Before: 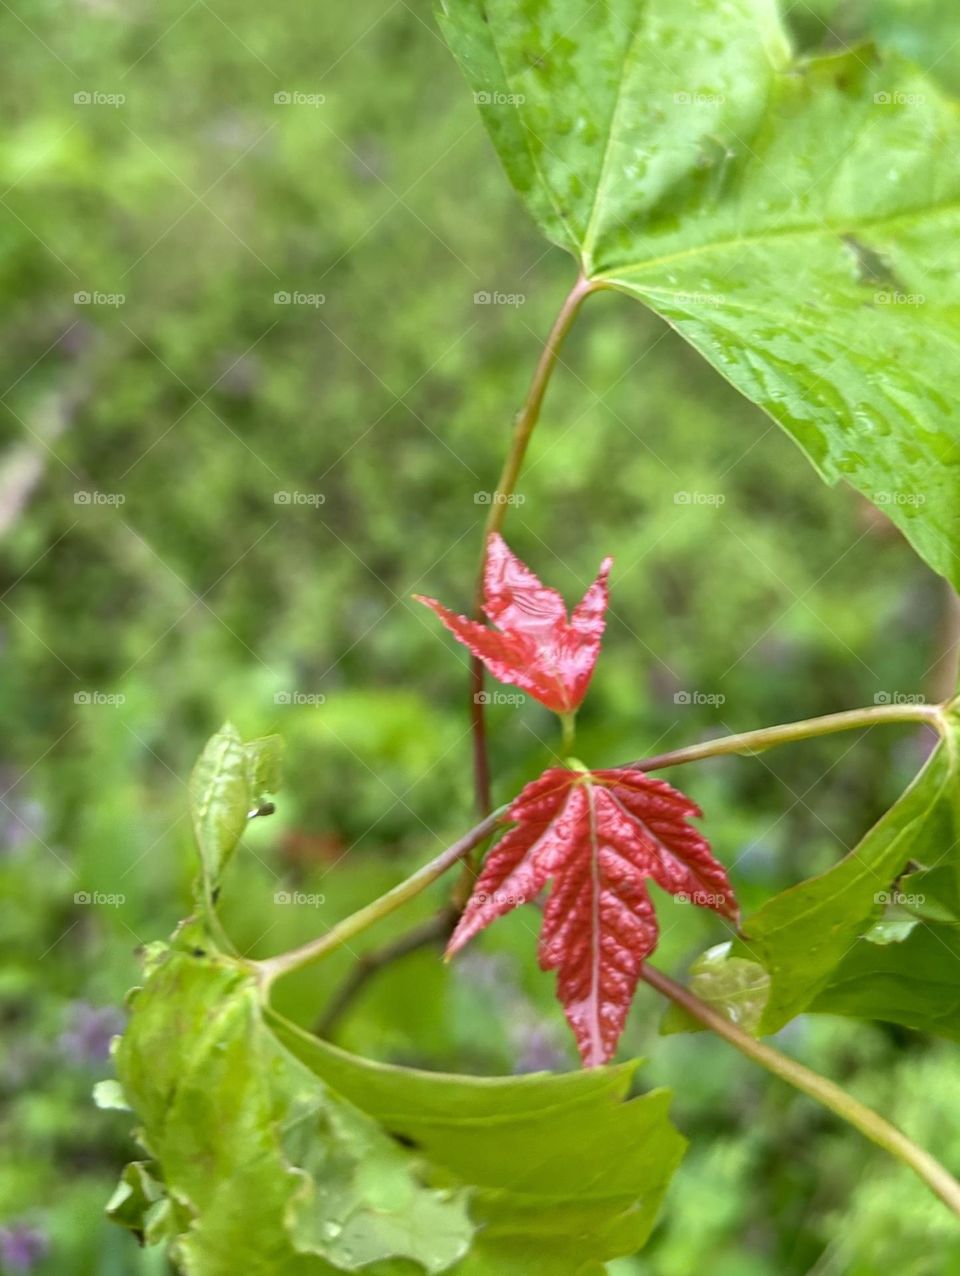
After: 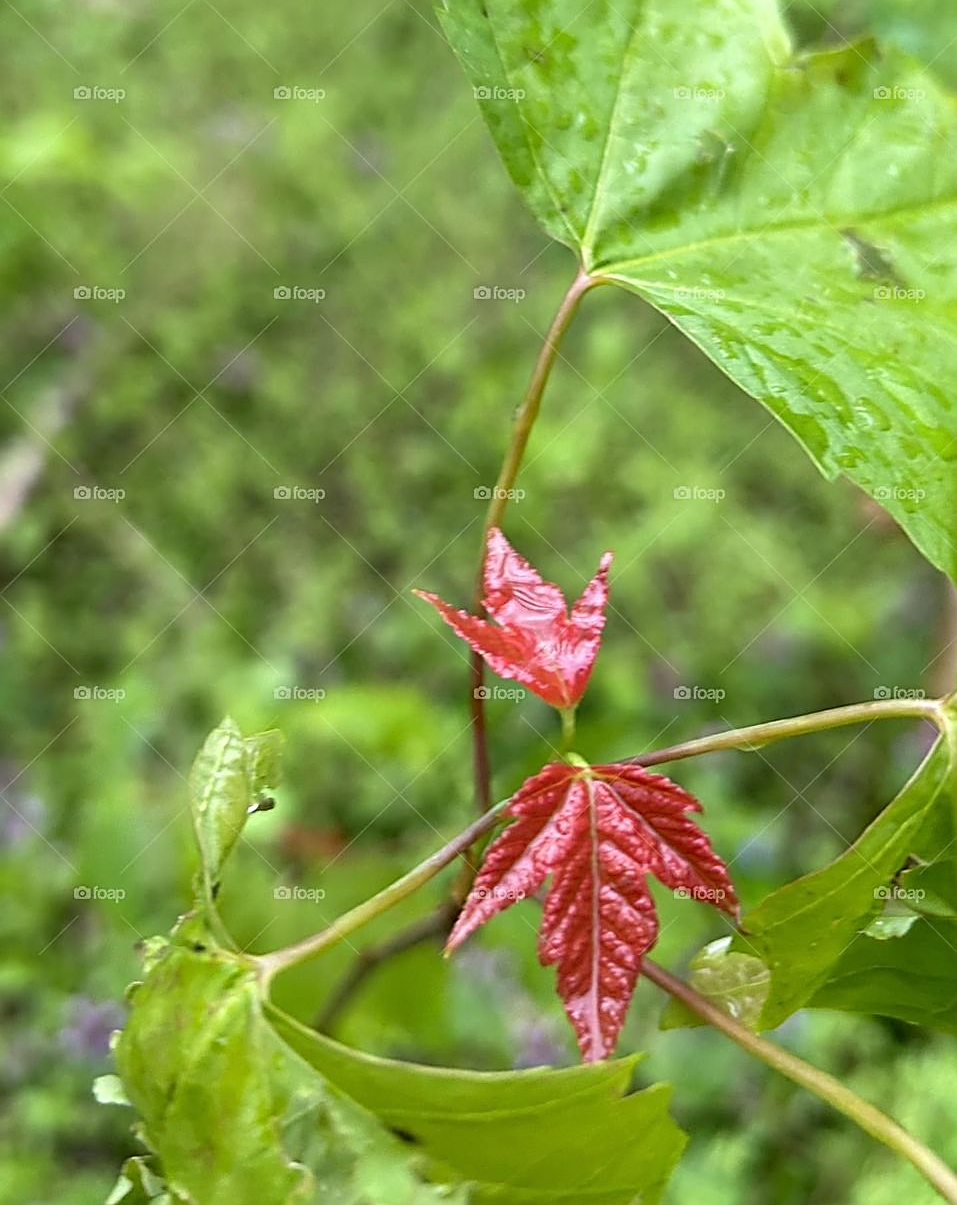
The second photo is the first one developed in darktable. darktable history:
crop: top 0.448%, right 0.264%, bottom 5.045%
sharpen: amount 1
